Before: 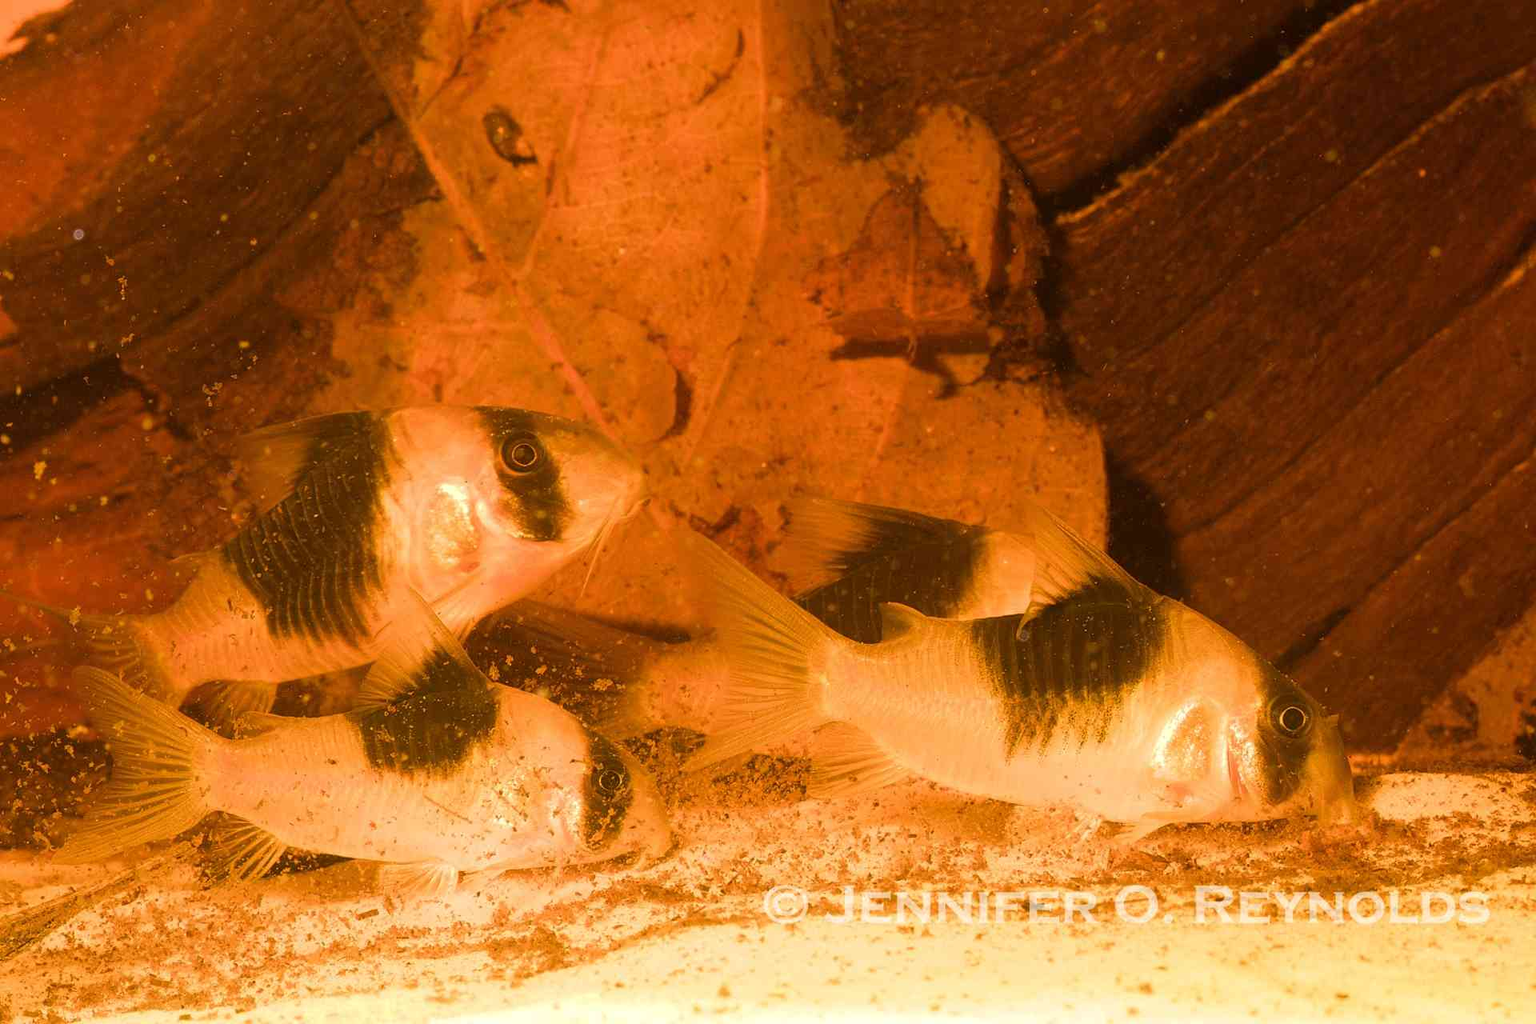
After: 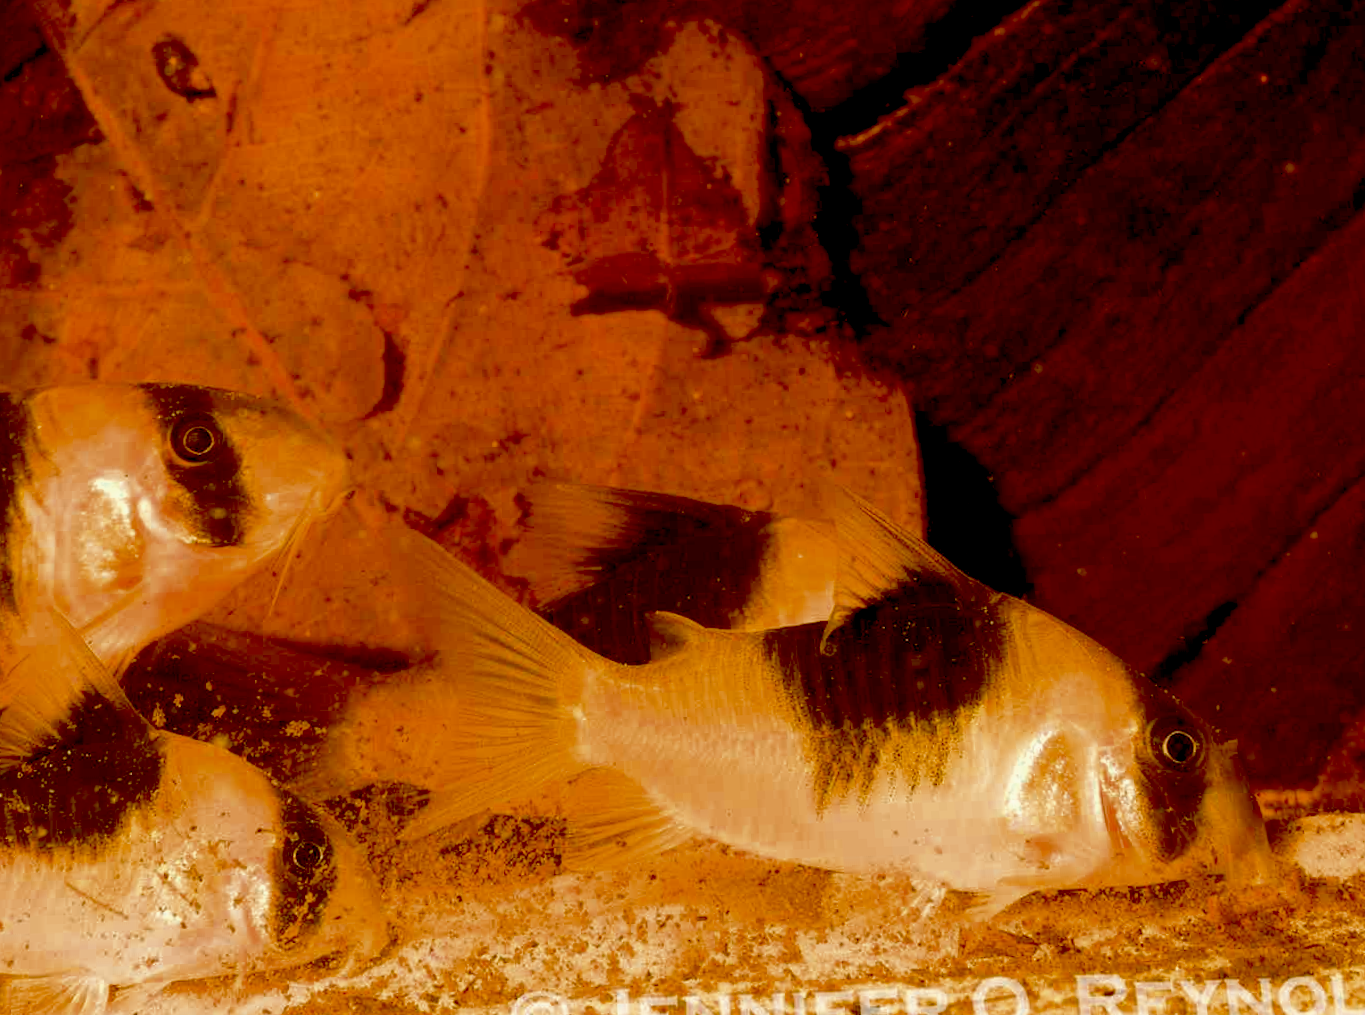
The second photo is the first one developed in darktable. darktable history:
crop: left 23.095%, top 5.827%, bottom 11.854%
rotate and perspective: rotation -1.68°, lens shift (vertical) -0.146, crop left 0.049, crop right 0.912, crop top 0.032, crop bottom 0.96
color zones: curves: ch0 [(0, 0.5) (0.125, 0.4) (0.25, 0.5) (0.375, 0.4) (0.5, 0.4) (0.625, 0.35) (0.75, 0.35) (0.875, 0.5)]; ch1 [(0, 0.35) (0.125, 0.45) (0.25, 0.35) (0.375, 0.35) (0.5, 0.35) (0.625, 0.35) (0.75, 0.45) (0.875, 0.35)]; ch2 [(0, 0.6) (0.125, 0.5) (0.25, 0.5) (0.375, 0.6) (0.5, 0.6) (0.625, 0.5) (0.75, 0.5) (0.875, 0.5)]
exposure: black level correction 0.056, compensate highlight preservation false
